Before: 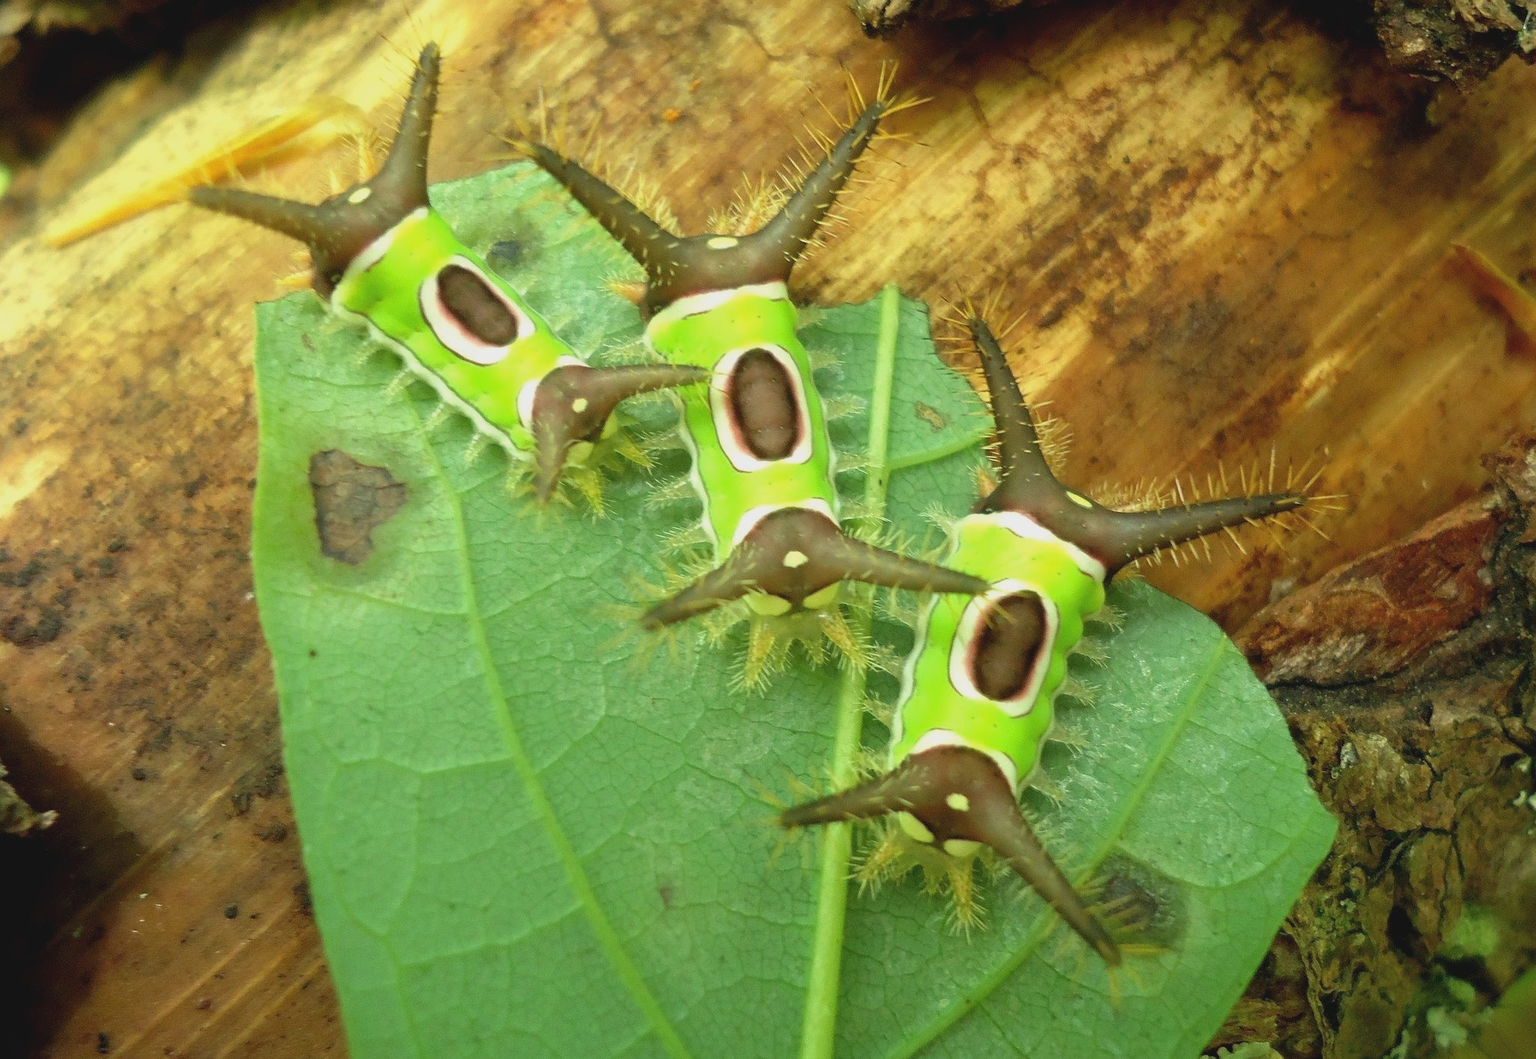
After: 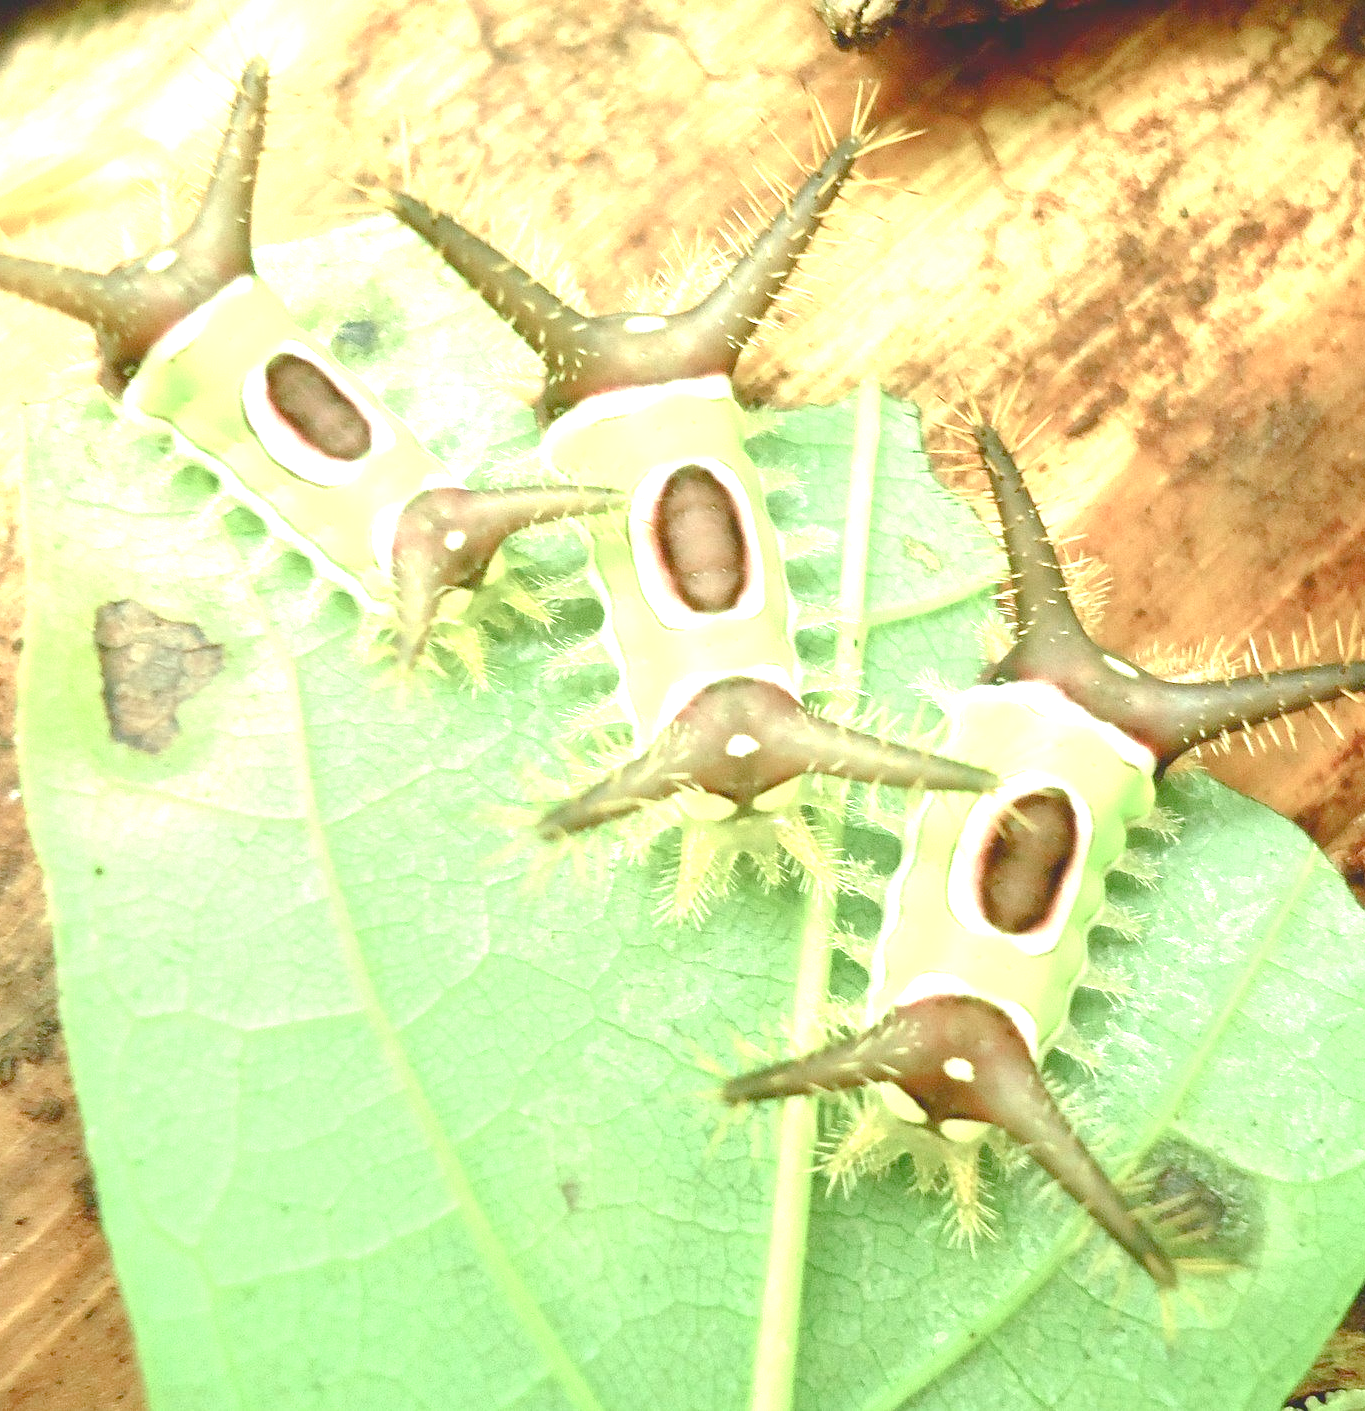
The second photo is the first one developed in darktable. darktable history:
exposure: black level correction 0, exposure 1.9 EV, compensate highlight preservation false
color balance rgb: shadows lift › chroma 1%, shadows lift › hue 113°, highlights gain › chroma 0.2%, highlights gain › hue 333°, perceptual saturation grading › global saturation 20%, perceptual saturation grading › highlights -50%, perceptual saturation grading › shadows 25%, contrast -10%
crop and rotate: left 15.546%, right 17.787%
